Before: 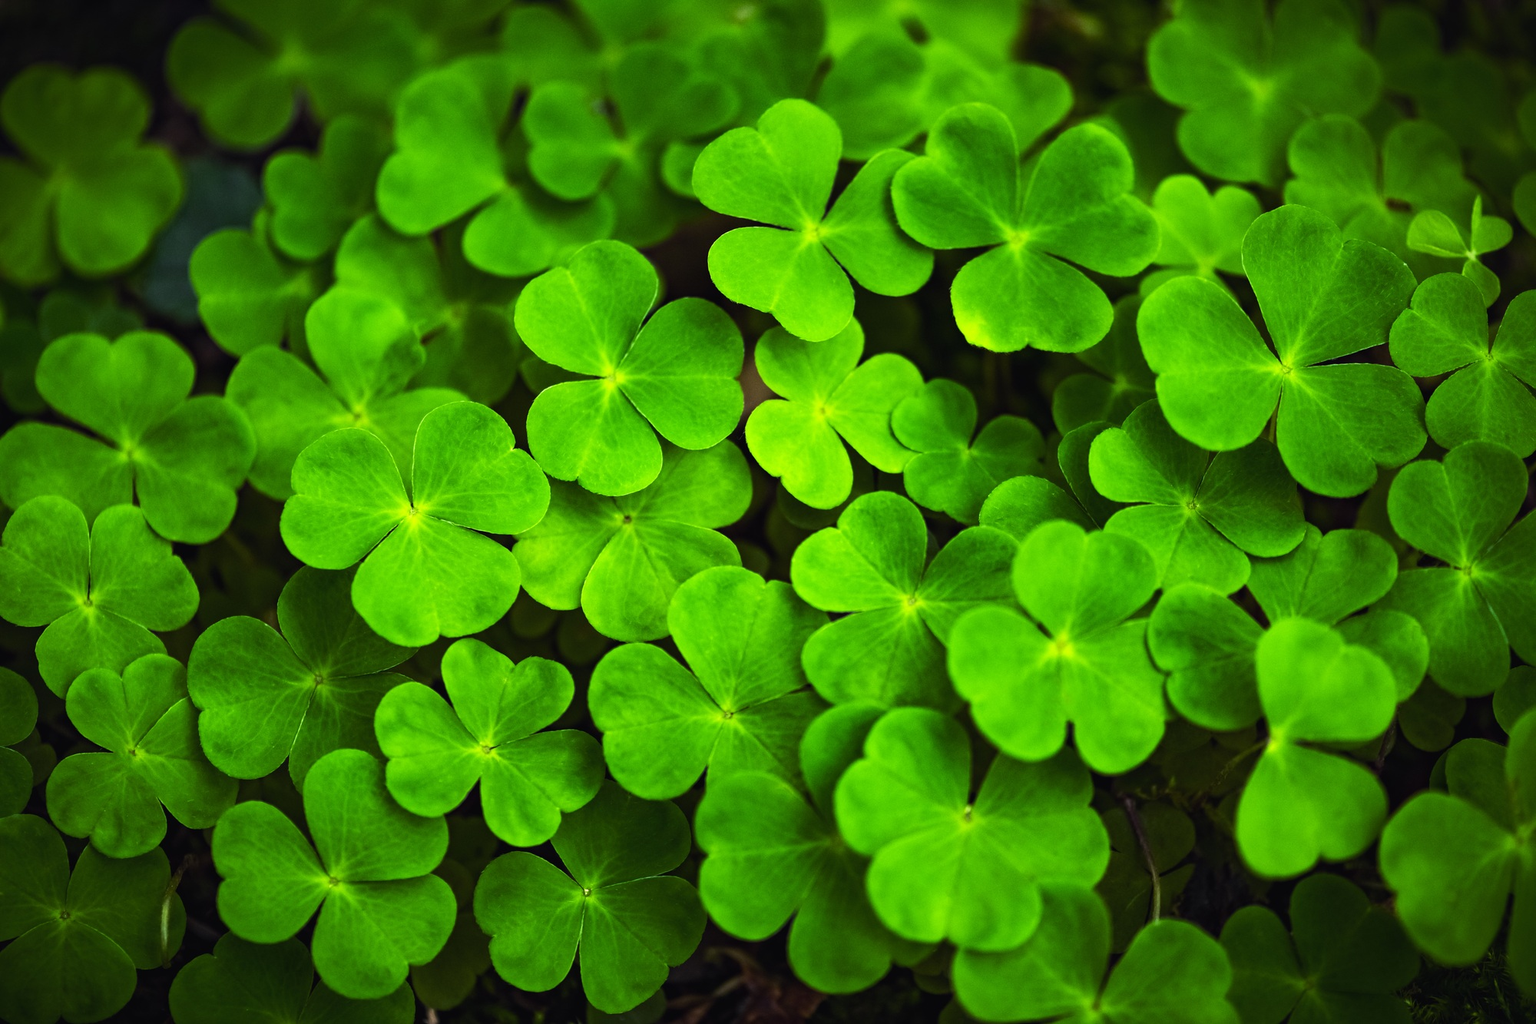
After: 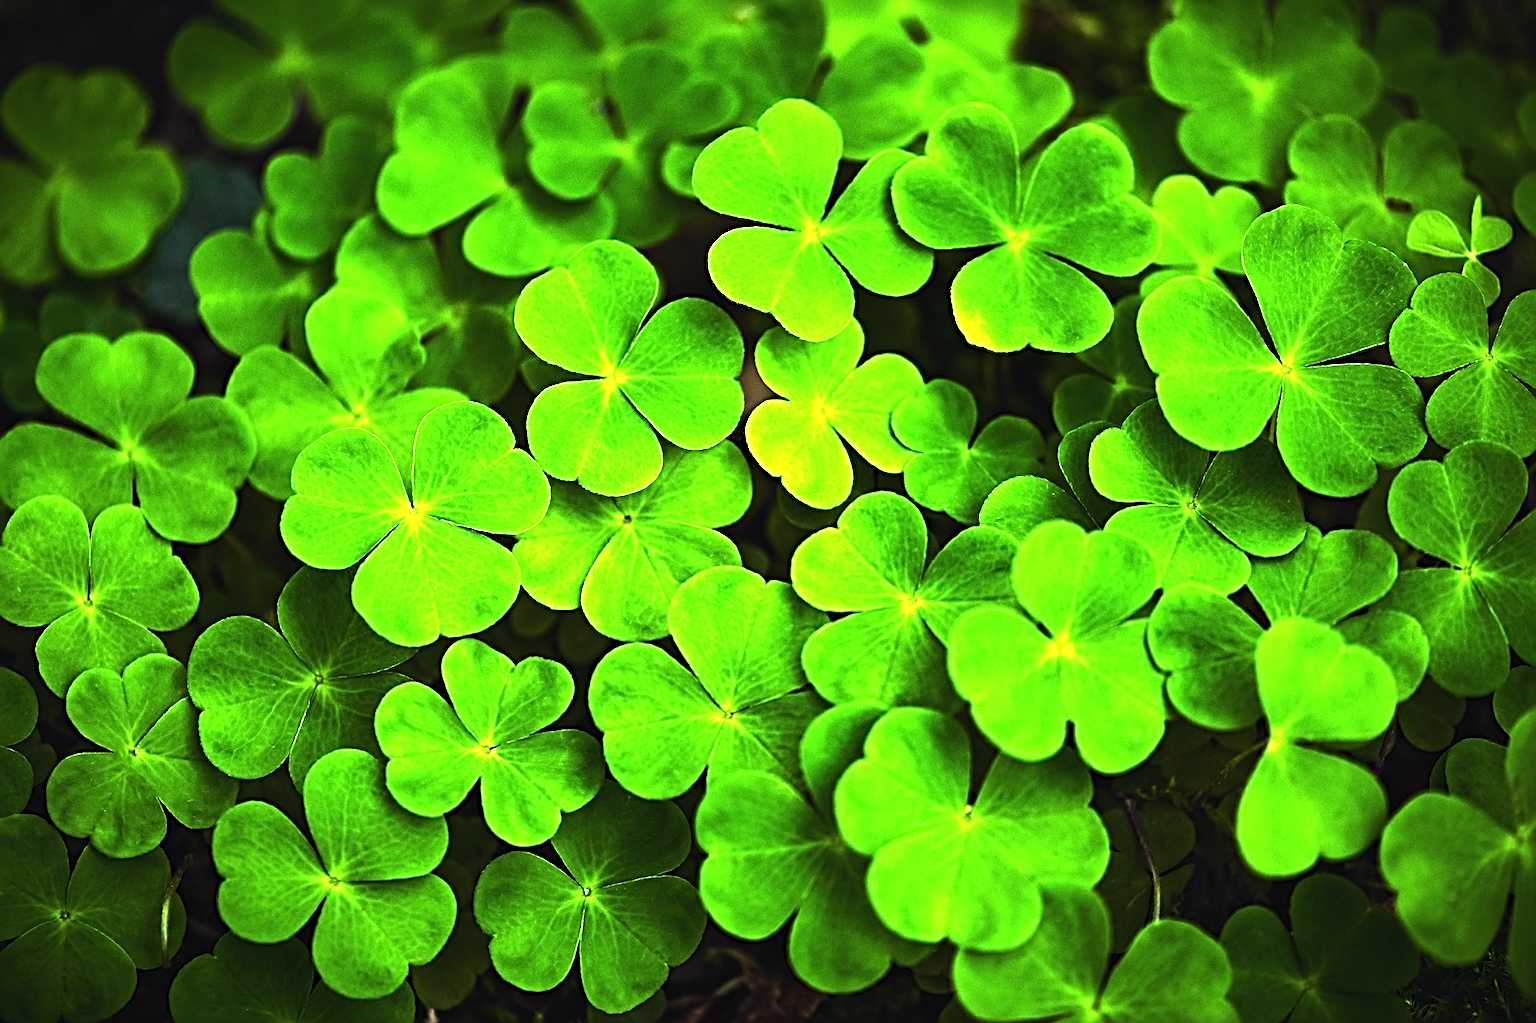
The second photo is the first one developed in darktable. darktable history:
tone equalizer: -8 EV -0.713 EV, -7 EV -0.704 EV, -6 EV -0.583 EV, -5 EV -0.362 EV, -3 EV 0.37 EV, -2 EV 0.6 EV, -1 EV 0.7 EV, +0 EV 0.749 EV, edges refinement/feathering 500, mask exposure compensation -1.57 EV, preserve details no
exposure: black level correction -0.002, exposure 0.546 EV, compensate exposure bias true, compensate highlight preservation false
sharpen: radius 3.051, amount 0.766
